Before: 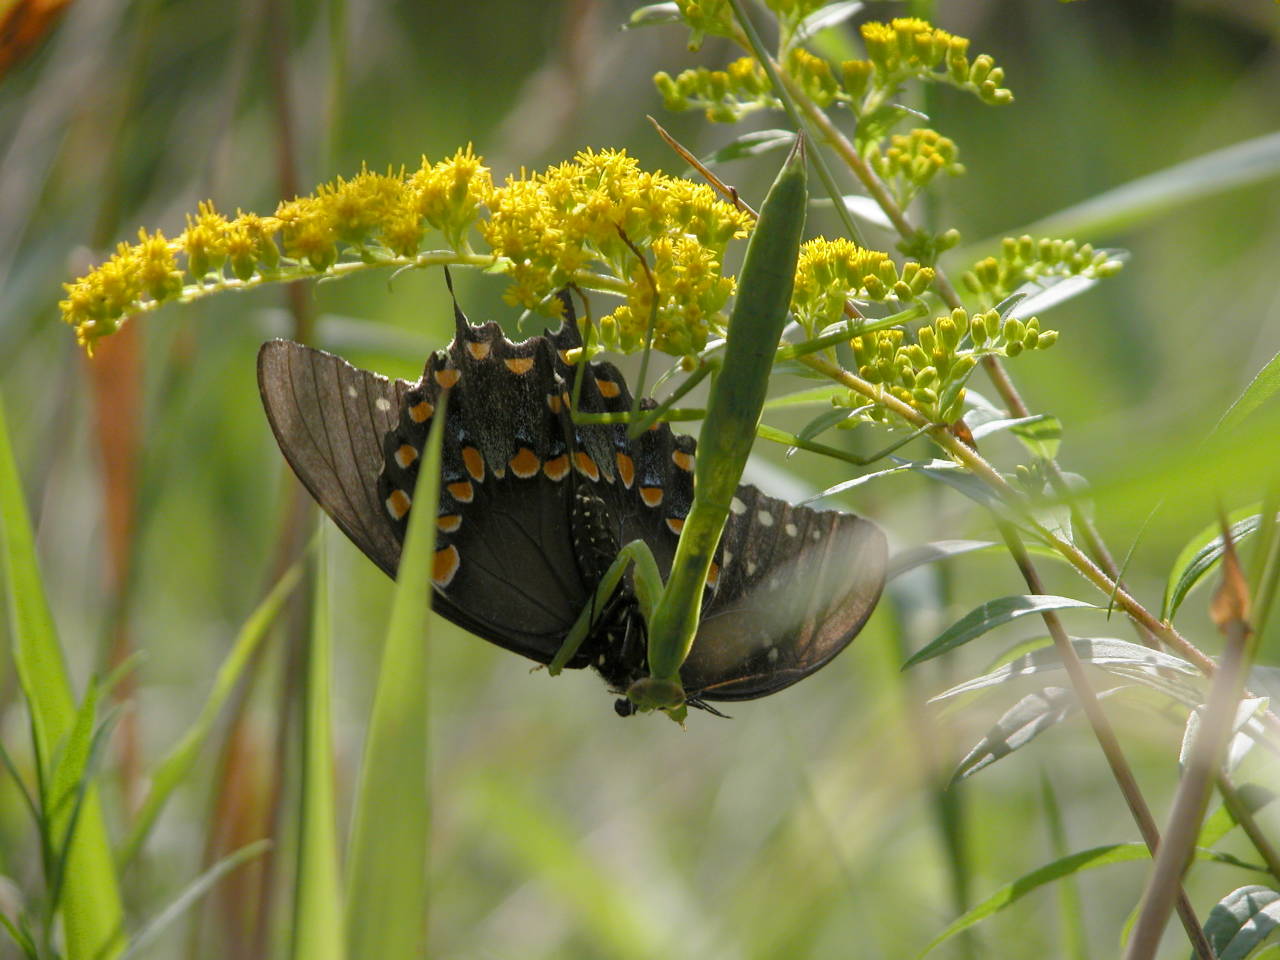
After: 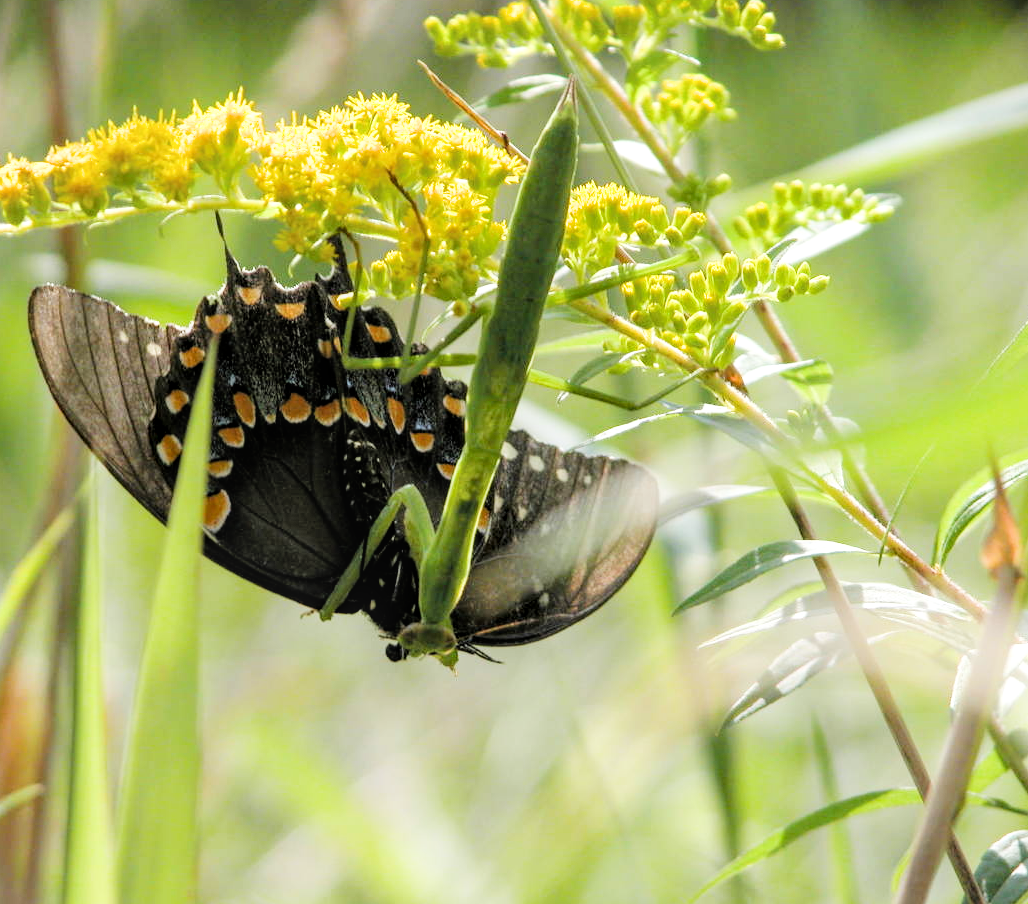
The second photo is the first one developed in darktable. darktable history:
filmic rgb: black relative exposure -5.05 EV, white relative exposure 3.96 EV, hardness 2.88, contrast 1.297, highlights saturation mix -28.62%
exposure: exposure 0.453 EV, compensate exposure bias true, compensate highlight preservation false
crop and rotate: left 17.941%, top 5.767%, right 1.746%
color correction: highlights a* -0.313, highlights b* -0.122
local contrast: on, module defaults
